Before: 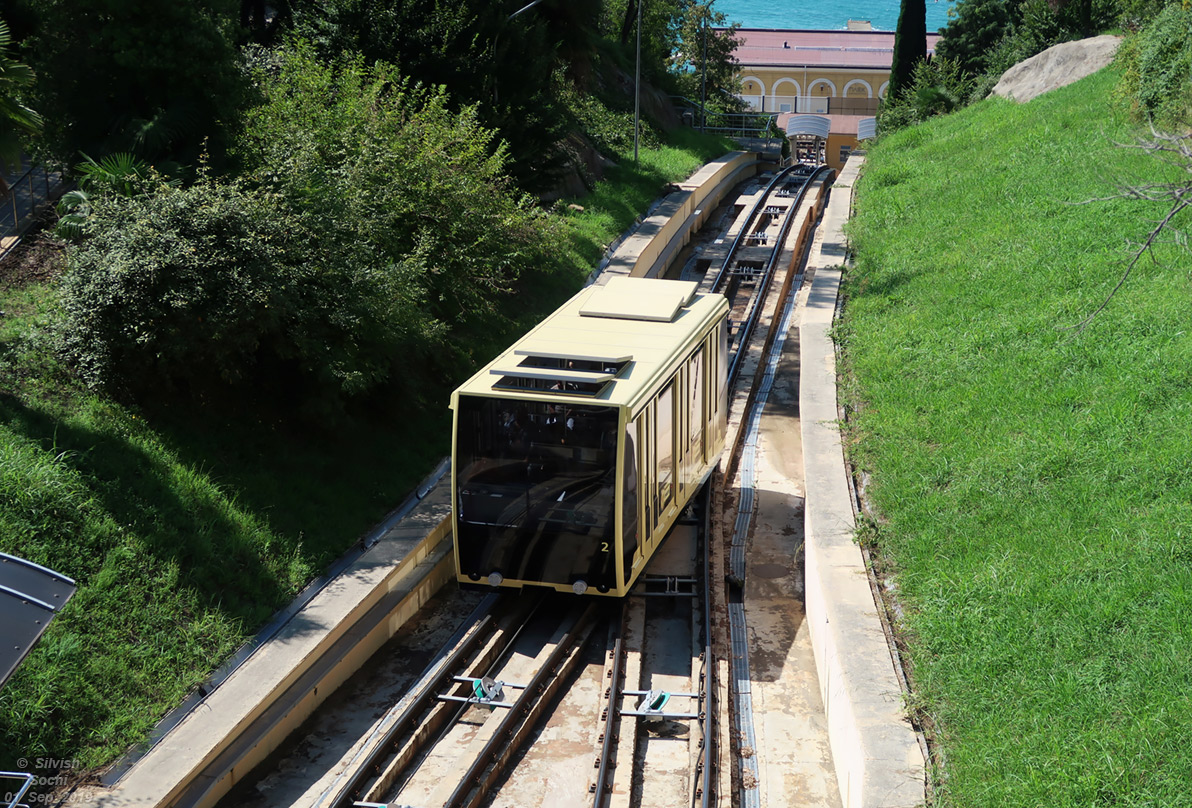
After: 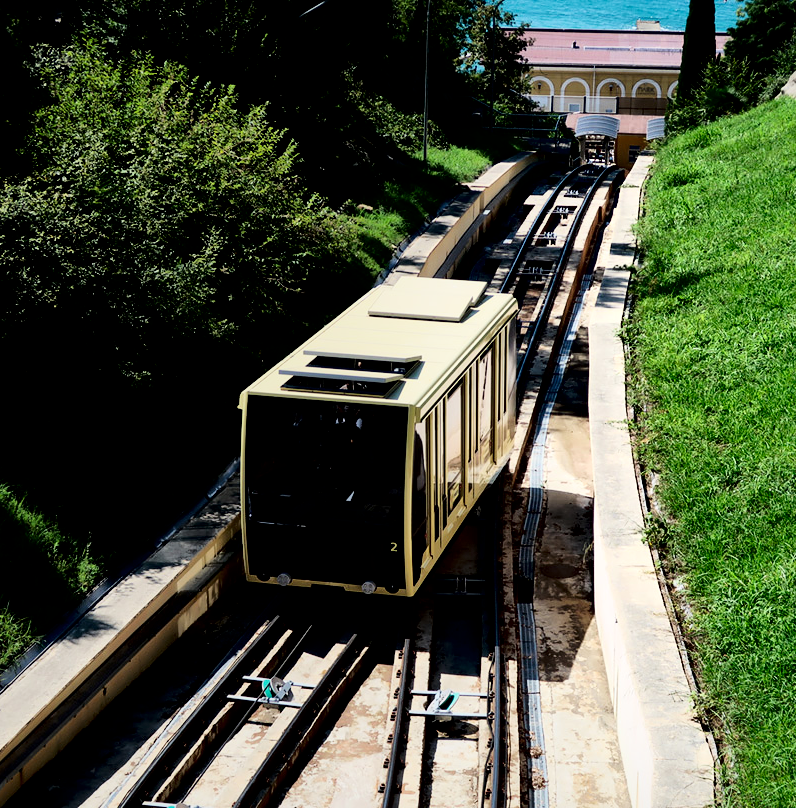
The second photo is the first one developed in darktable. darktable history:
local contrast: mode bilateral grid, contrast 44, coarseness 69, detail 214%, midtone range 0.2
filmic rgb: black relative exposure -5 EV, hardness 2.88, contrast 1.3
contrast brightness saturation: contrast 0.21, brightness -0.11, saturation 0.21
crop and rotate: left 17.732%, right 15.423%
